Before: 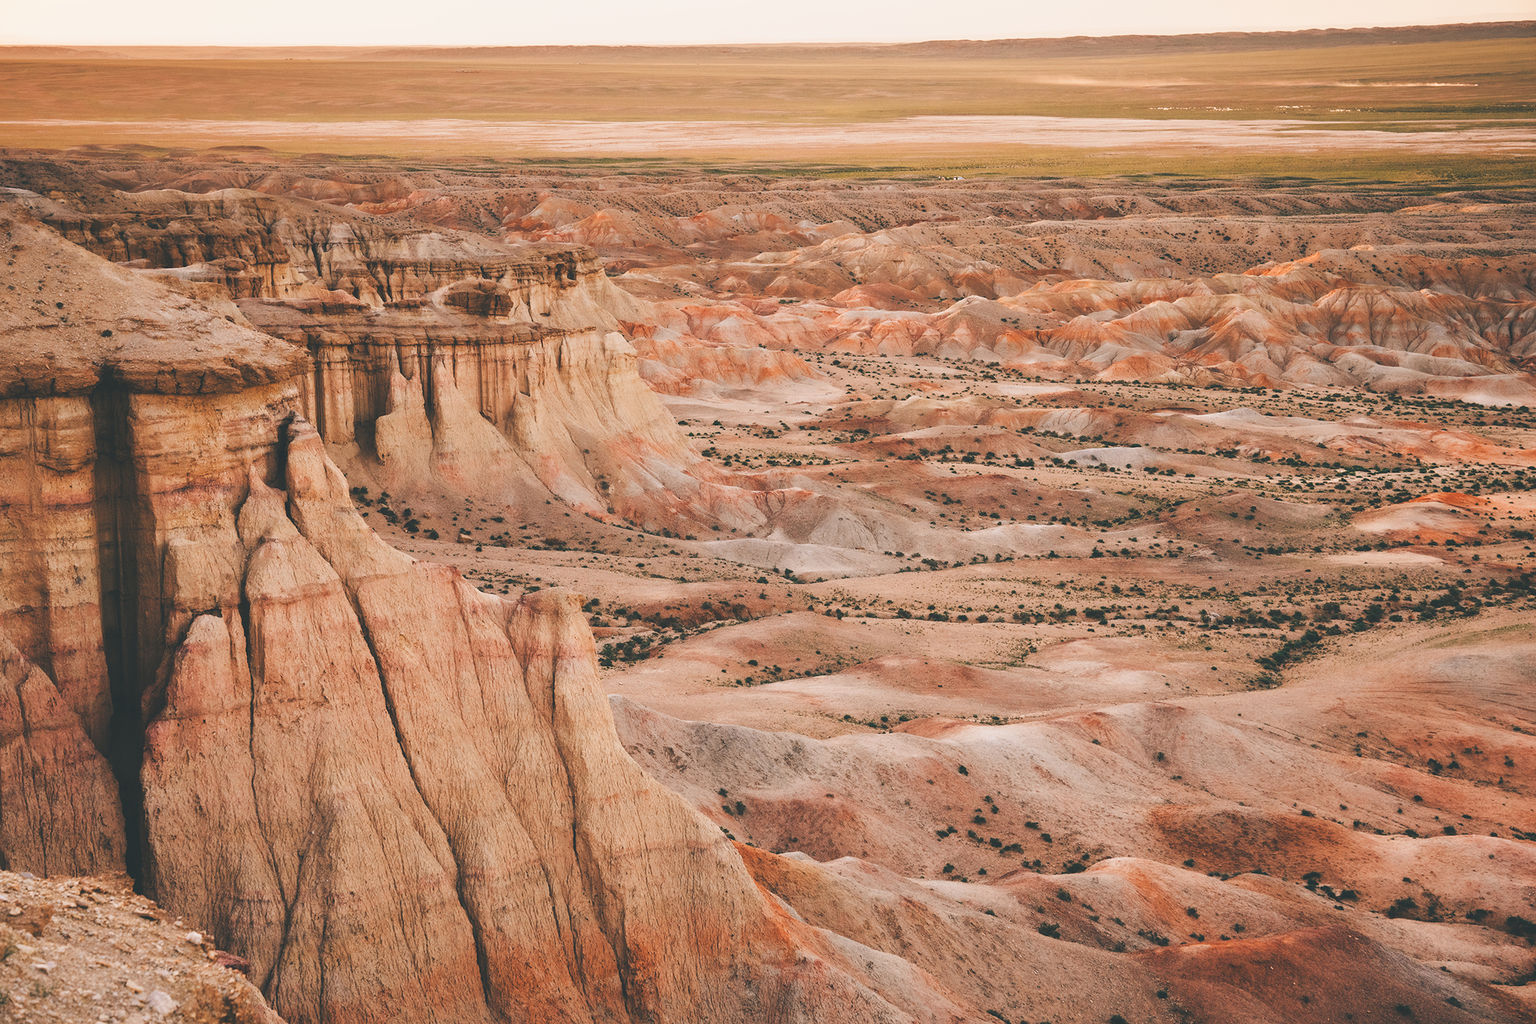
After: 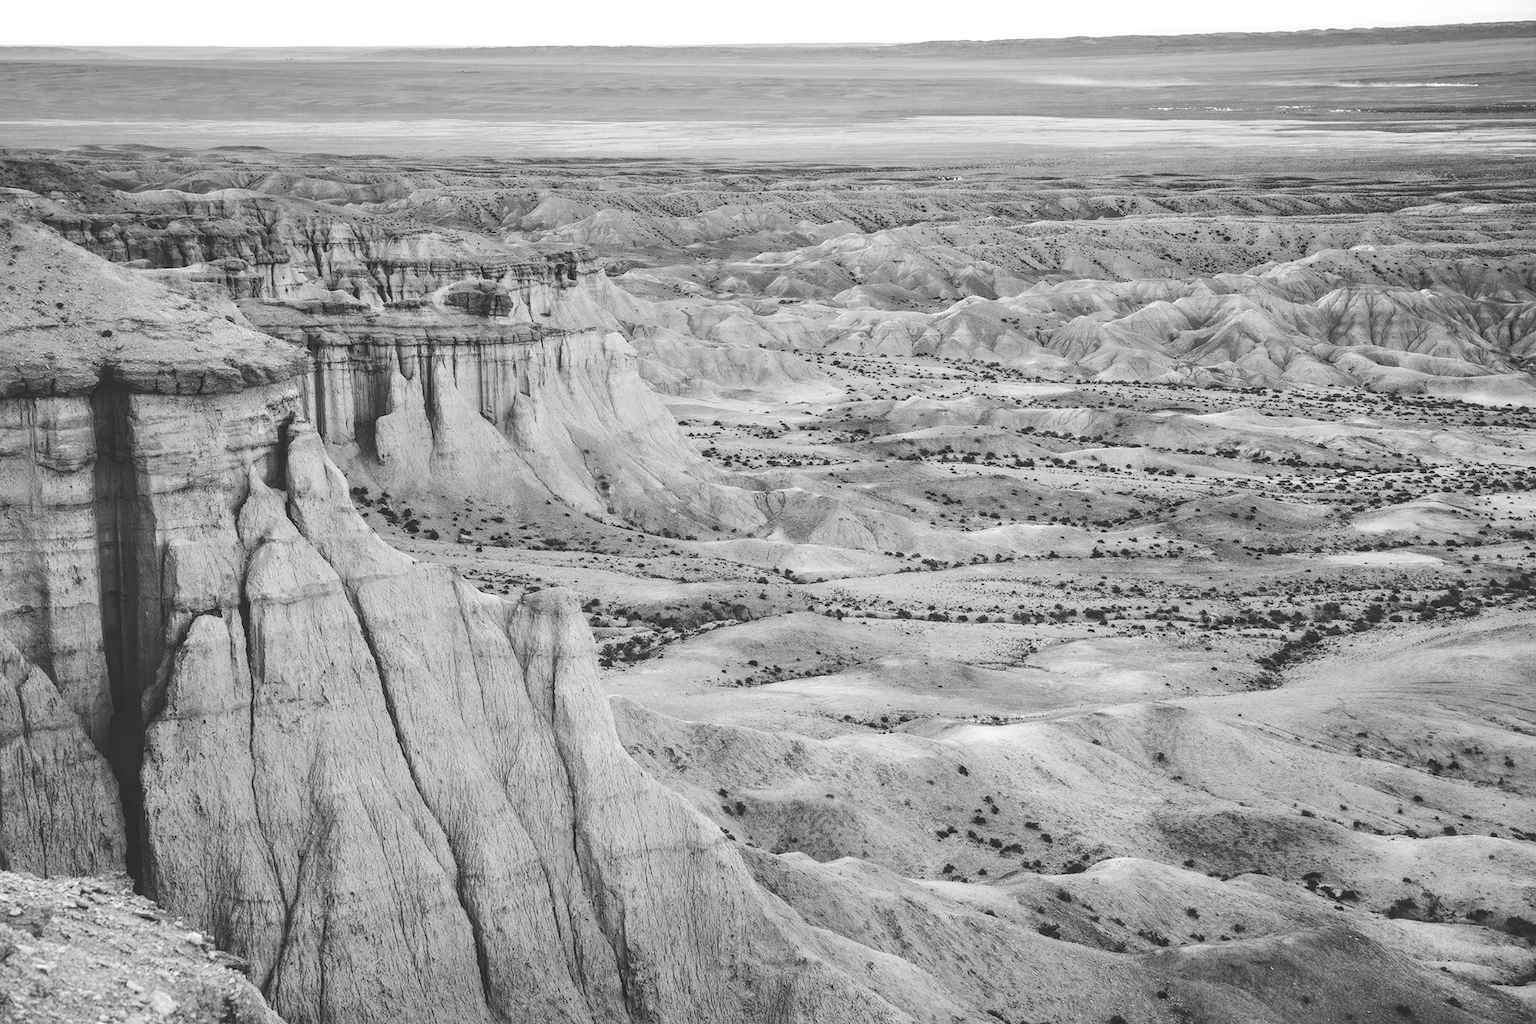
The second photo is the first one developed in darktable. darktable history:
local contrast: detail 130%
white balance: red 1.467, blue 0.684
color balance: lift [1, 1.011, 0.999, 0.989], gamma [1.109, 1.045, 1.039, 0.955], gain [0.917, 0.936, 0.952, 1.064], contrast 2.32%, contrast fulcrum 19%, output saturation 101%
monochrome: a 26.22, b 42.67, size 0.8
color balance rgb: perceptual saturation grading › global saturation 20%, perceptual saturation grading › highlights -25%, perceptual saturation grading › shadows 25%, global vibrance 50%
